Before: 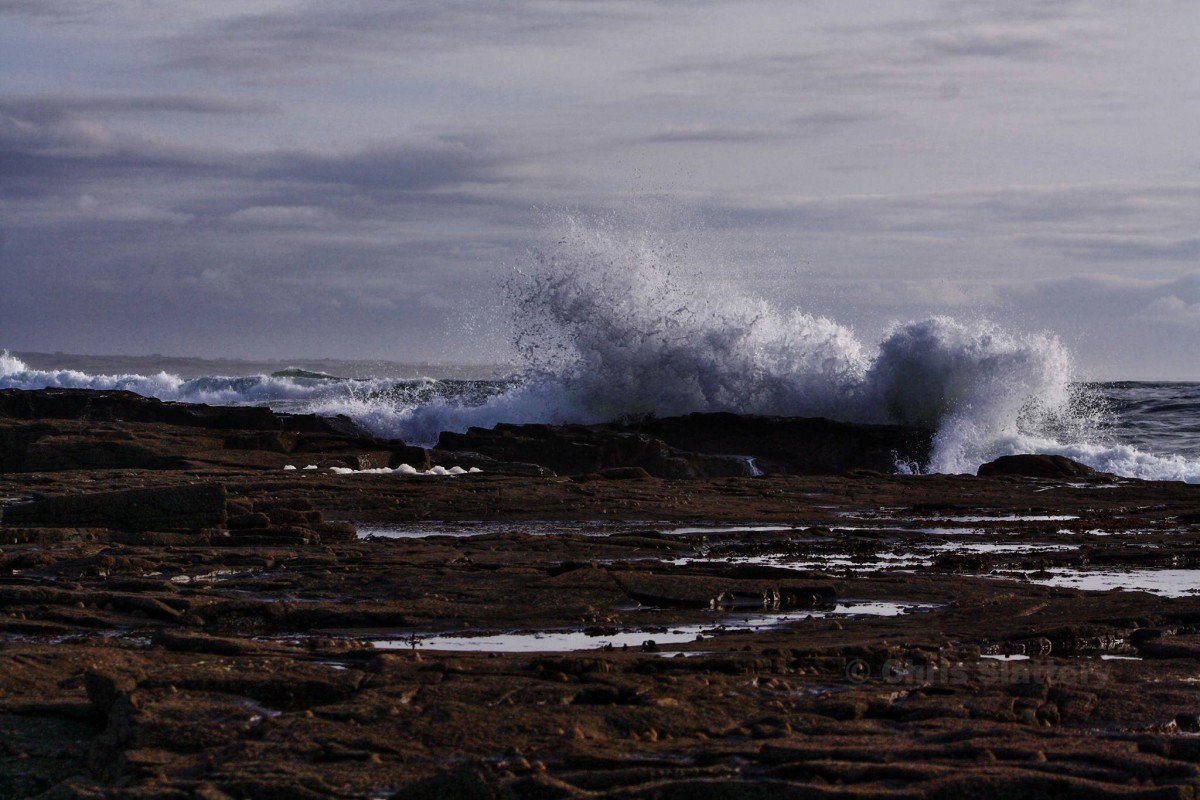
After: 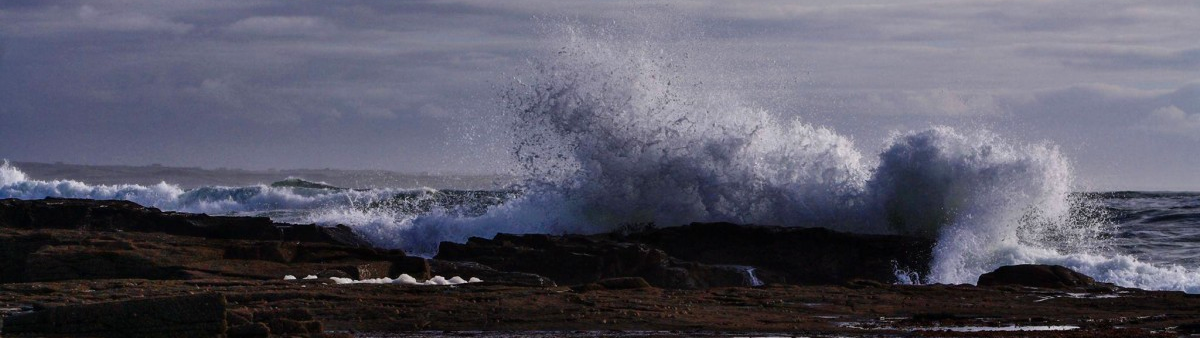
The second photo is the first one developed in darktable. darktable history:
crop and rotate: top 23.87%, bottom 33.807%
color calibration: output R [0.999, 0.026, -0.11, 0], output G [-0.019, 1.037, -0.099, 0], output B [0.022, -0.023, 0.902, 0], illuminant custom, x 0.349, y 0.366, temperature 4912.71 K
